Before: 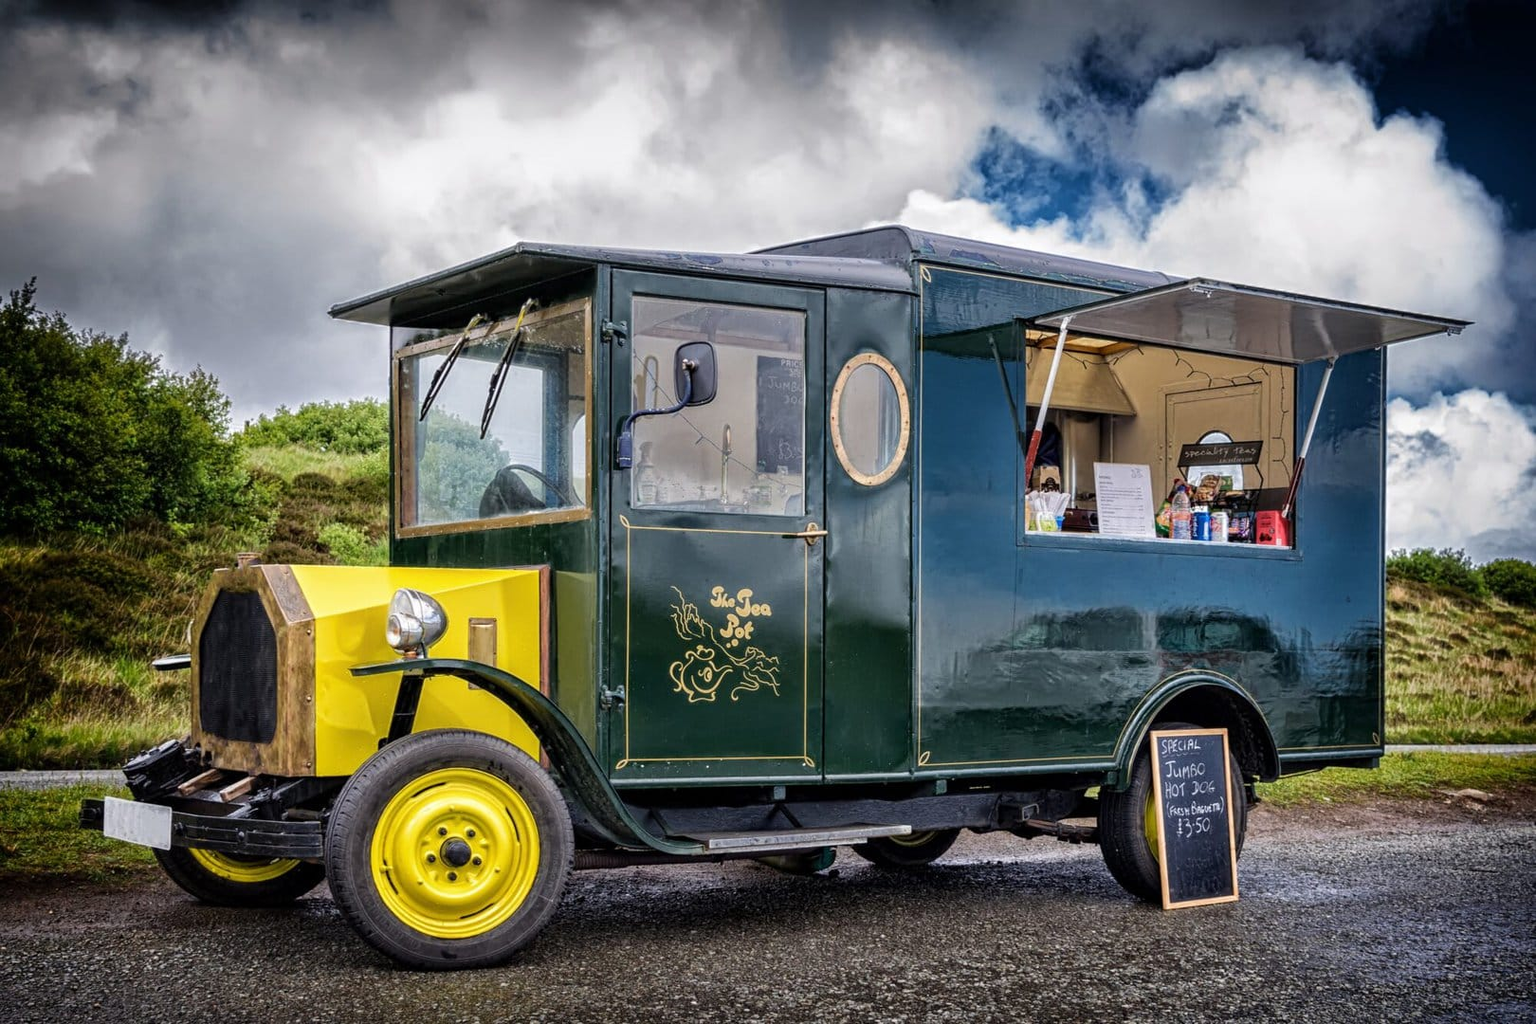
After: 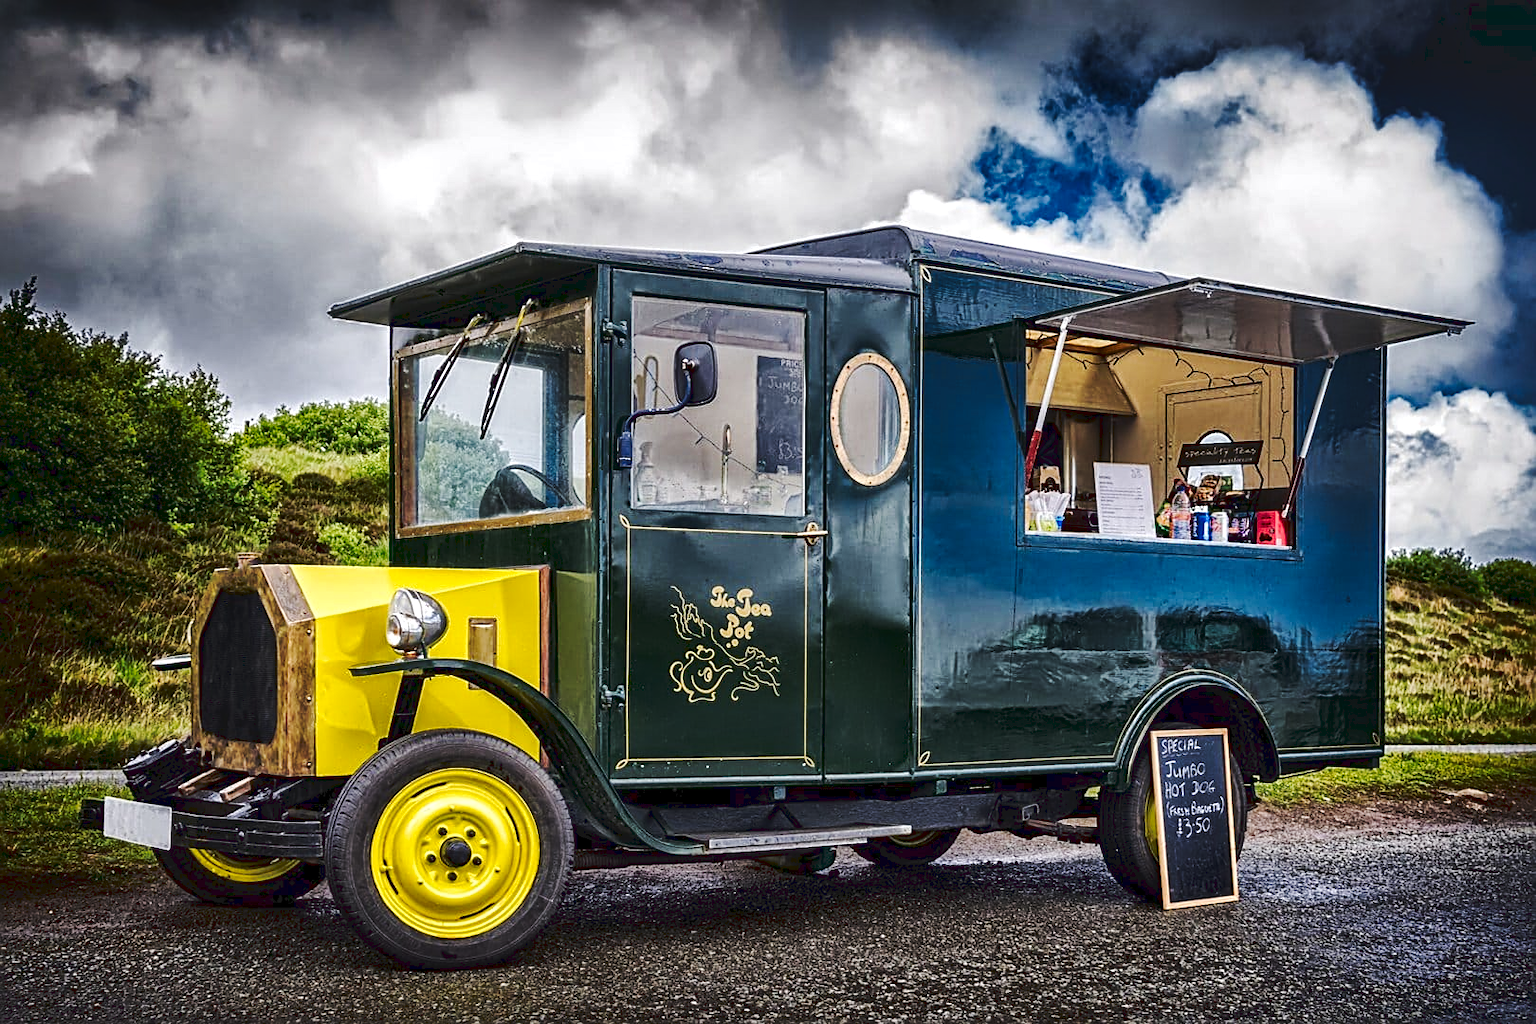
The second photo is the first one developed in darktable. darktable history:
contrast brightness saturation: contrast 0.068, brightness -0.143, saturation 0.109
local contrast: mode bilateral grid, contrast 19, coarseness 50, detail 173%, midtone range 0.2
sharpen: amount 0.479
tone curve: curves: ch0 [(0, 0) (0.003, 0.1) (0.011, 0.101) (0.025, 0.11) (0.044, 0.126) (0.069, 0.14) (0.1, 0.158) (0.136, 0.18) (0.177, 0.206) (0.224, 0.243) (0.277, 0.293) (0.335, 0.36) (0.399, 0.446) (0.468, 0.537) (0.543, 0.618) (0.623, 0.694) (0.709, 0.763) (0.801, 0.836) (0.898, 0.908) (1, 1)], preserve colors none
